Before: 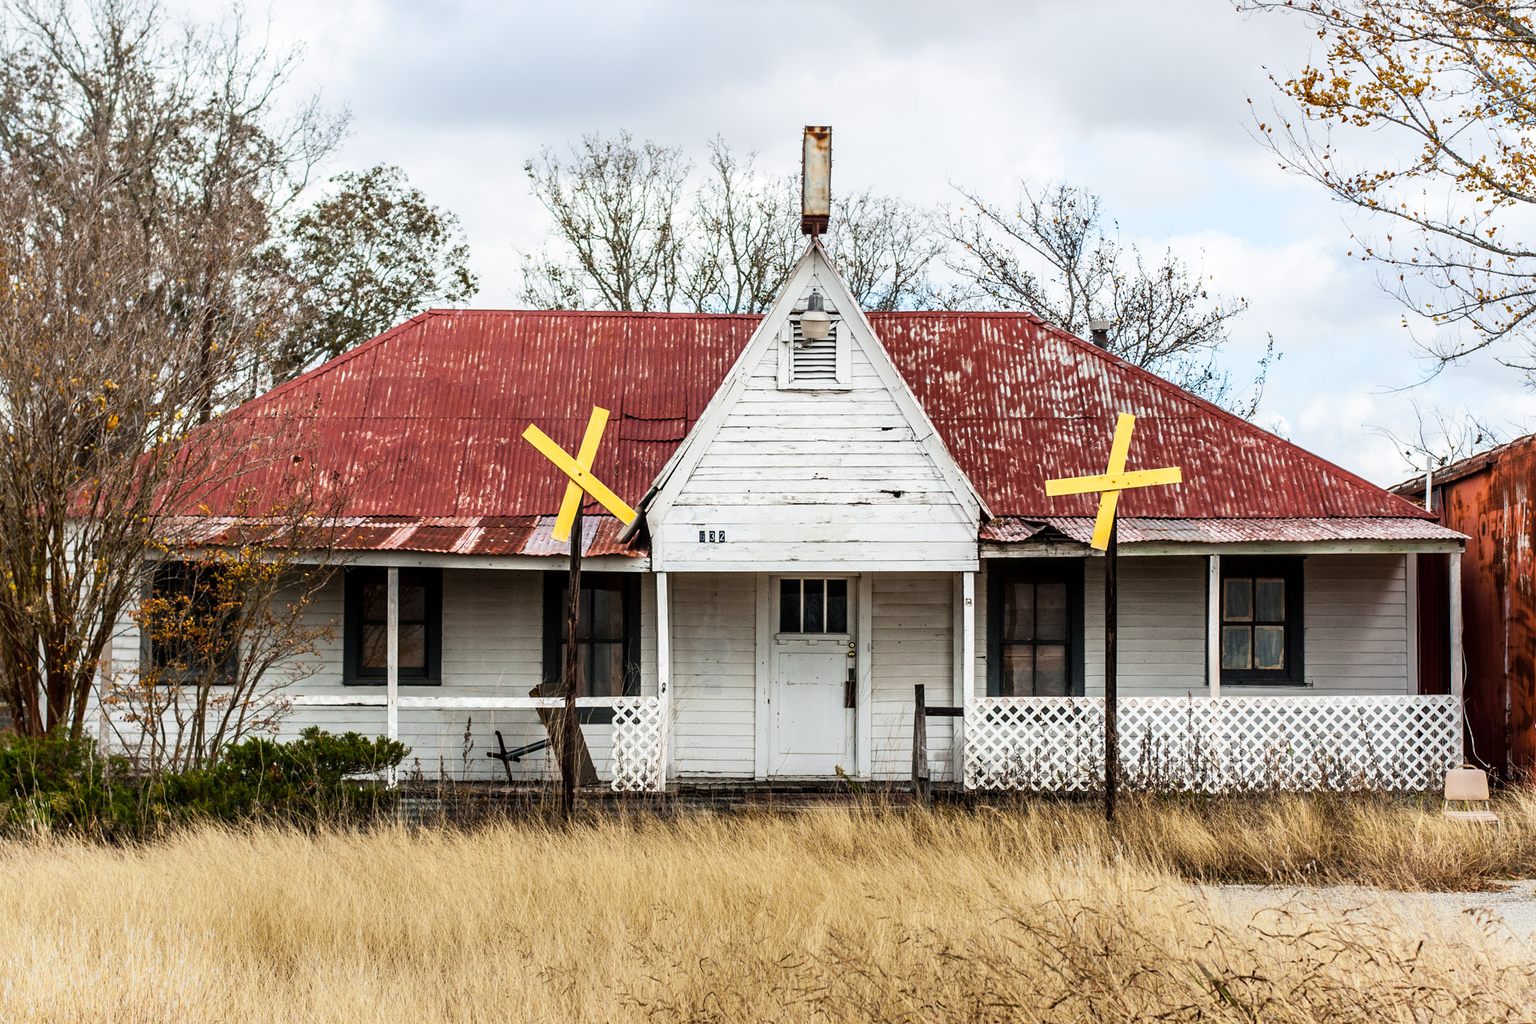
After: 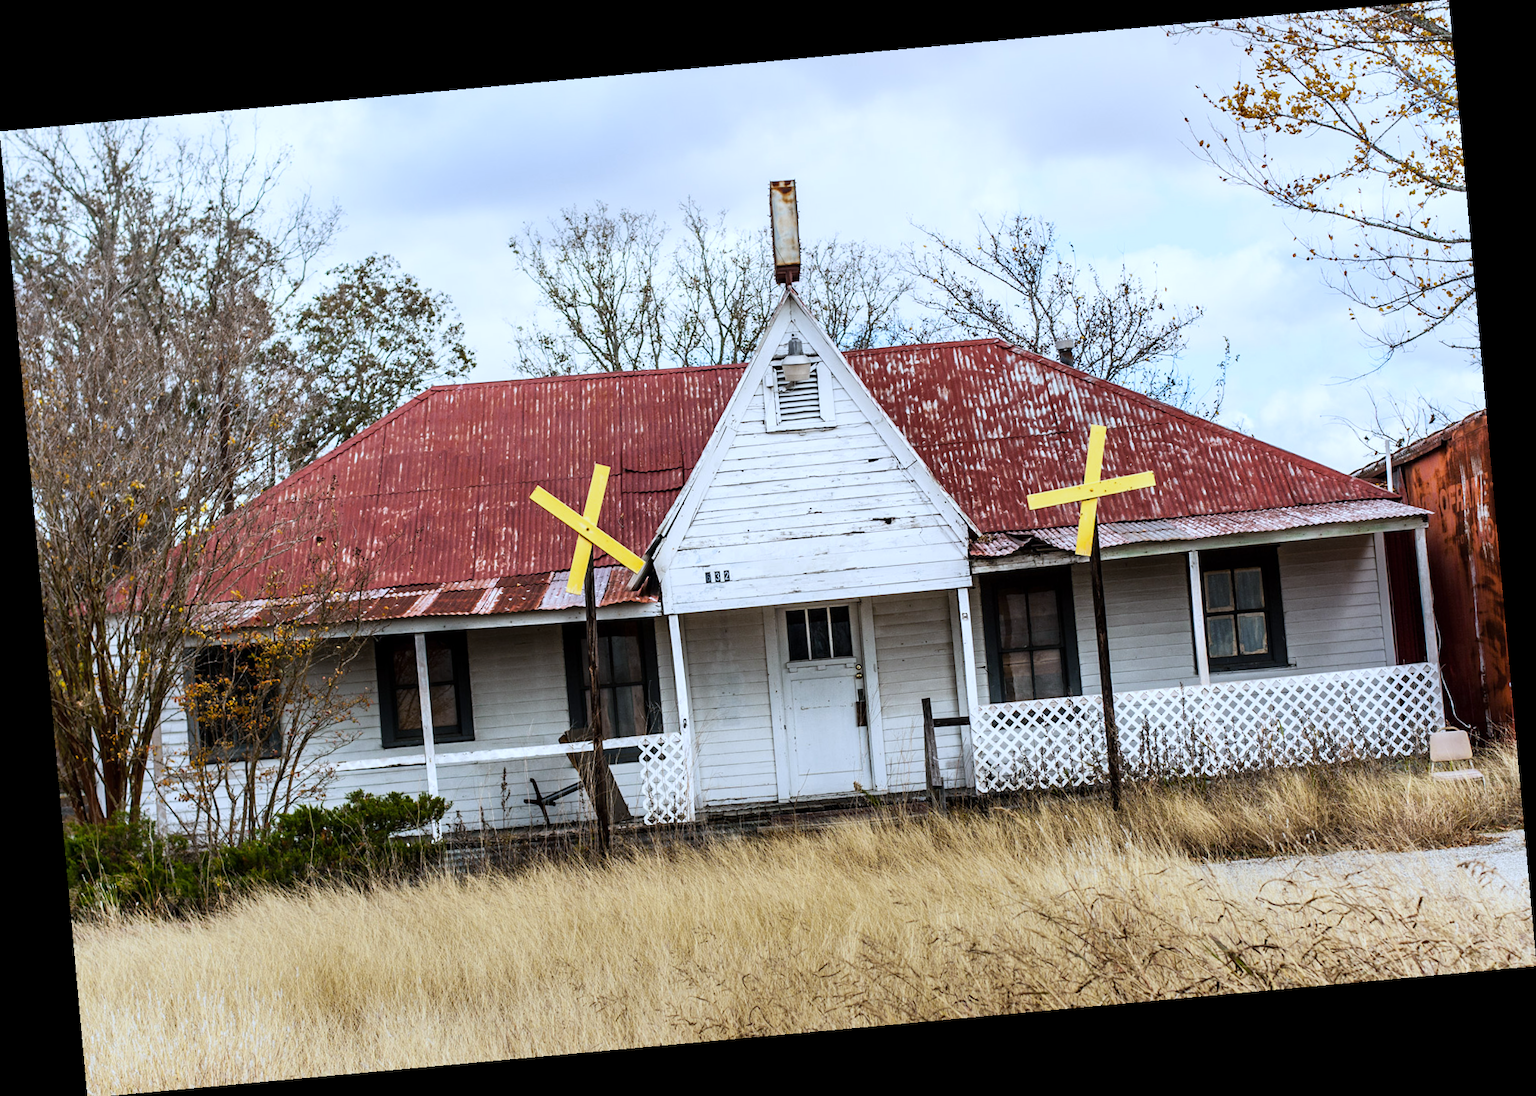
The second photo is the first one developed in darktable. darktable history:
white balance: red 0.931, blue 1.11
rotate and perspective: rotation -5.2°, automatic cropping off
